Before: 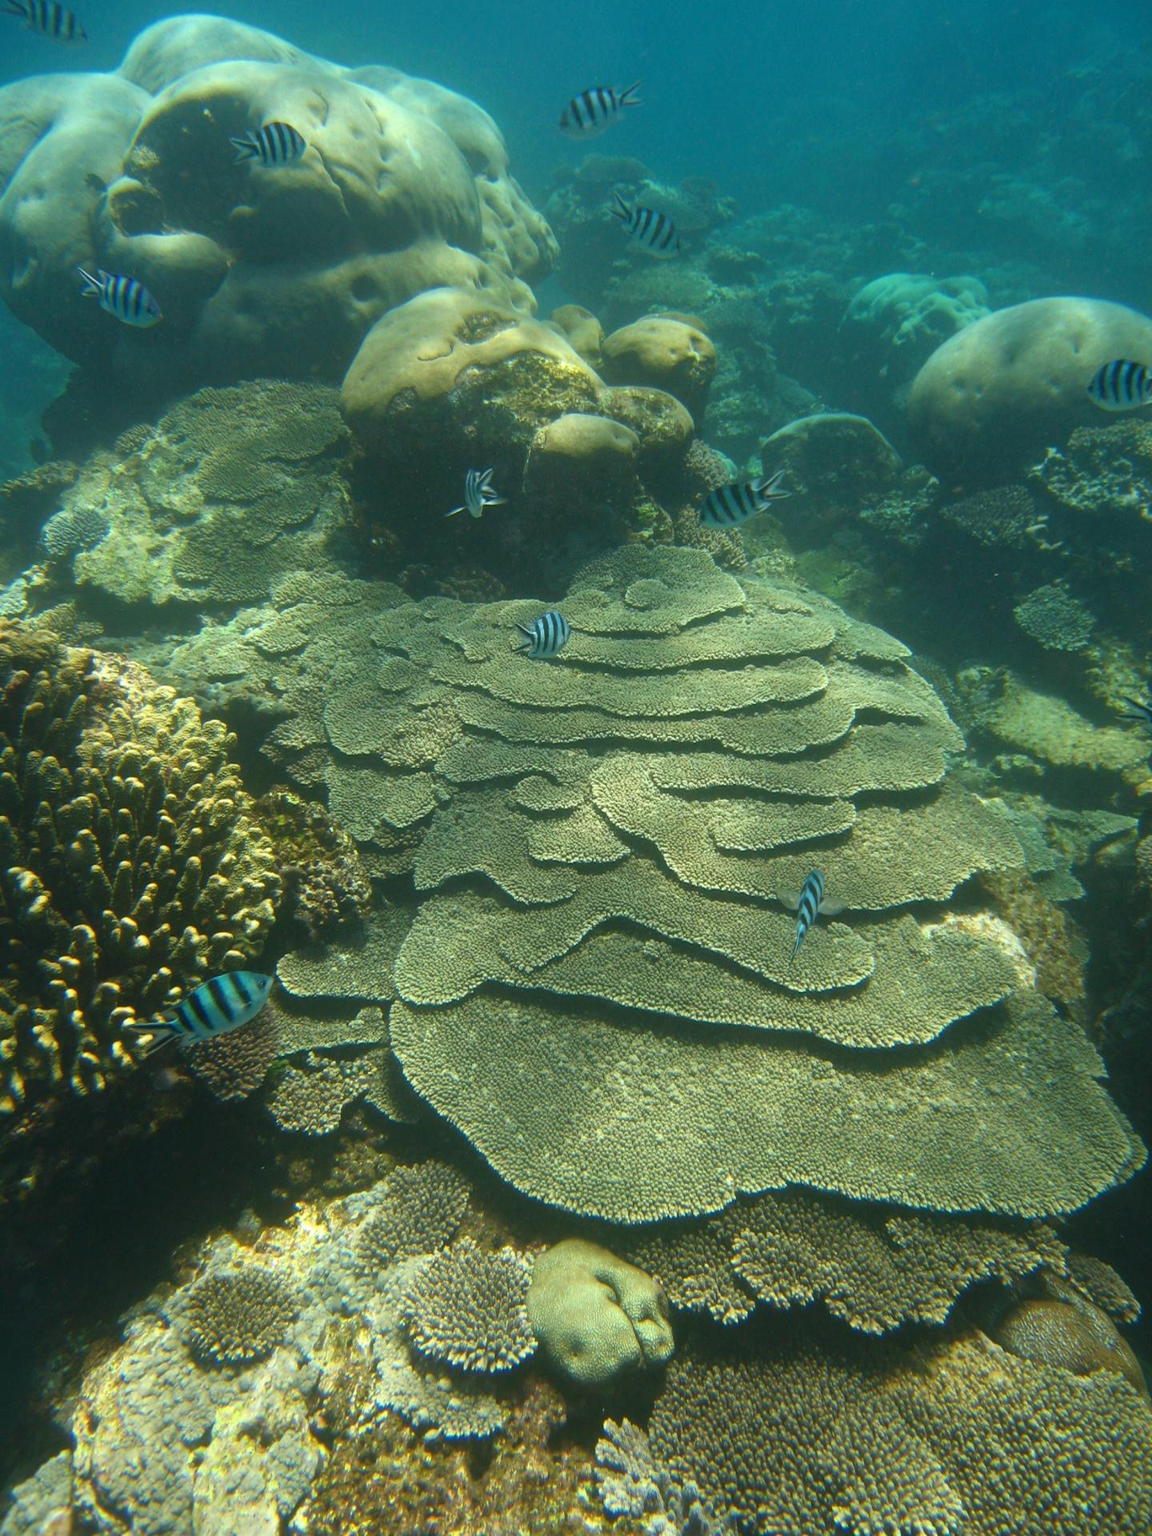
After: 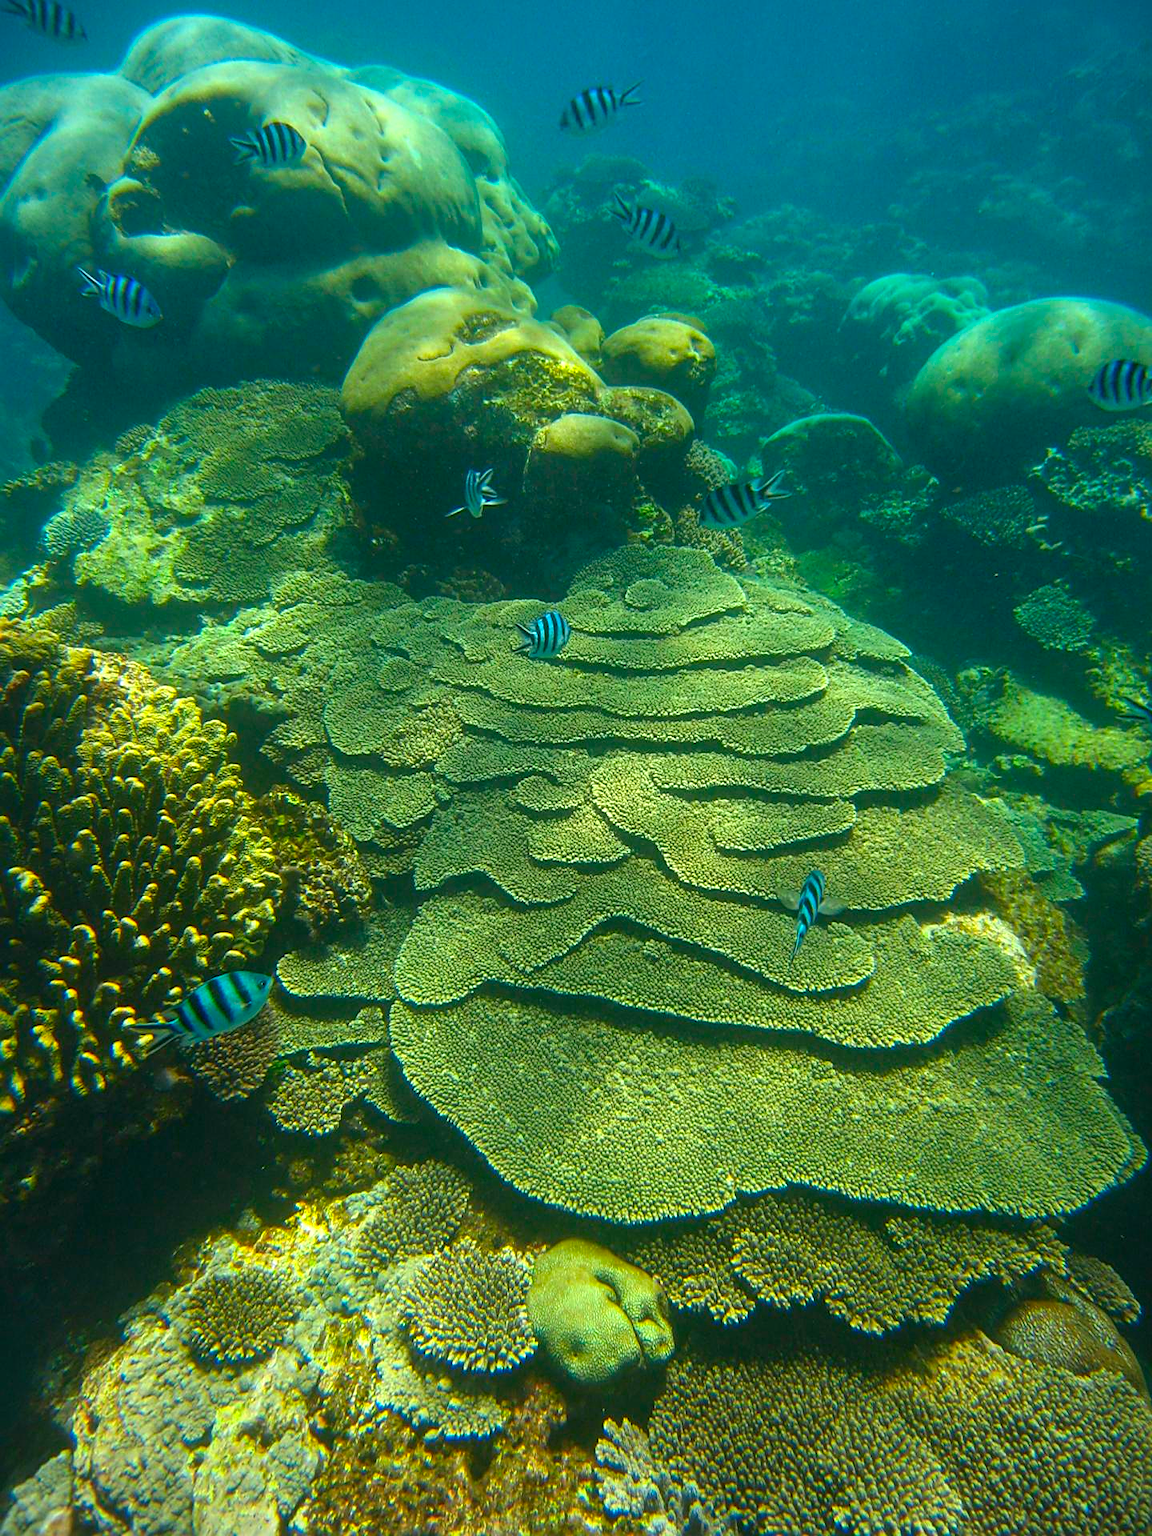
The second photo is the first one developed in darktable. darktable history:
vignetting: fall-off radius 93.34%
color correction: highlights b* -0.046, saturation 1.82
local contrast: on, module defaults
exposure: compensate highlight preservation false
sharpen: on, module defaults
